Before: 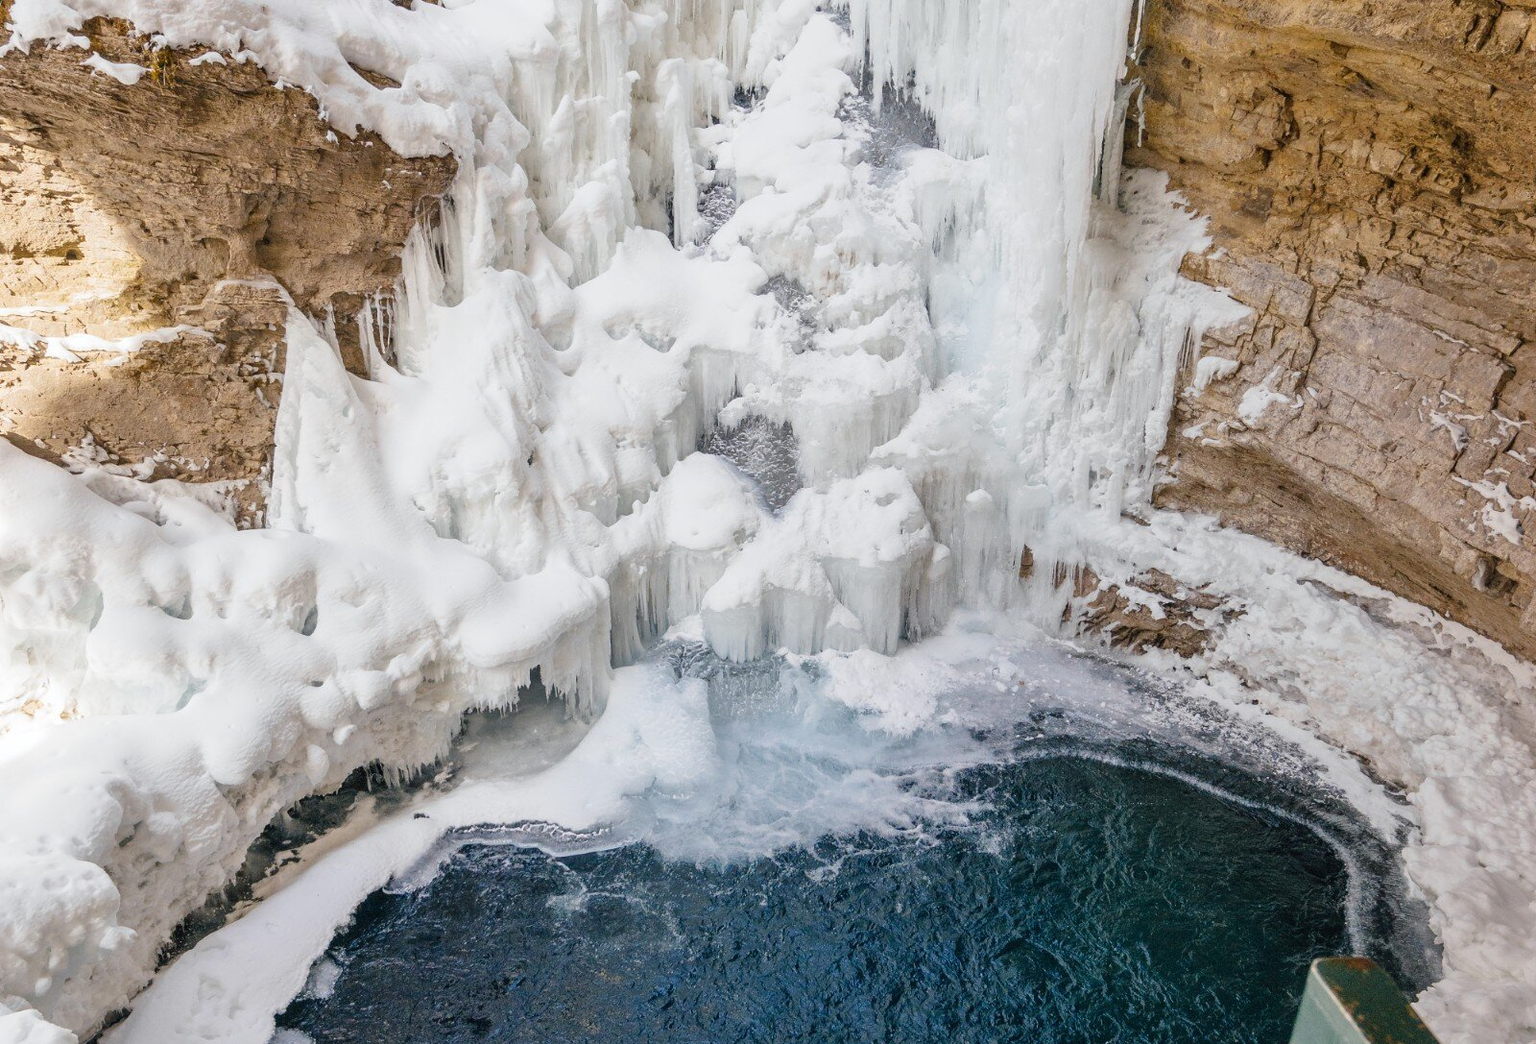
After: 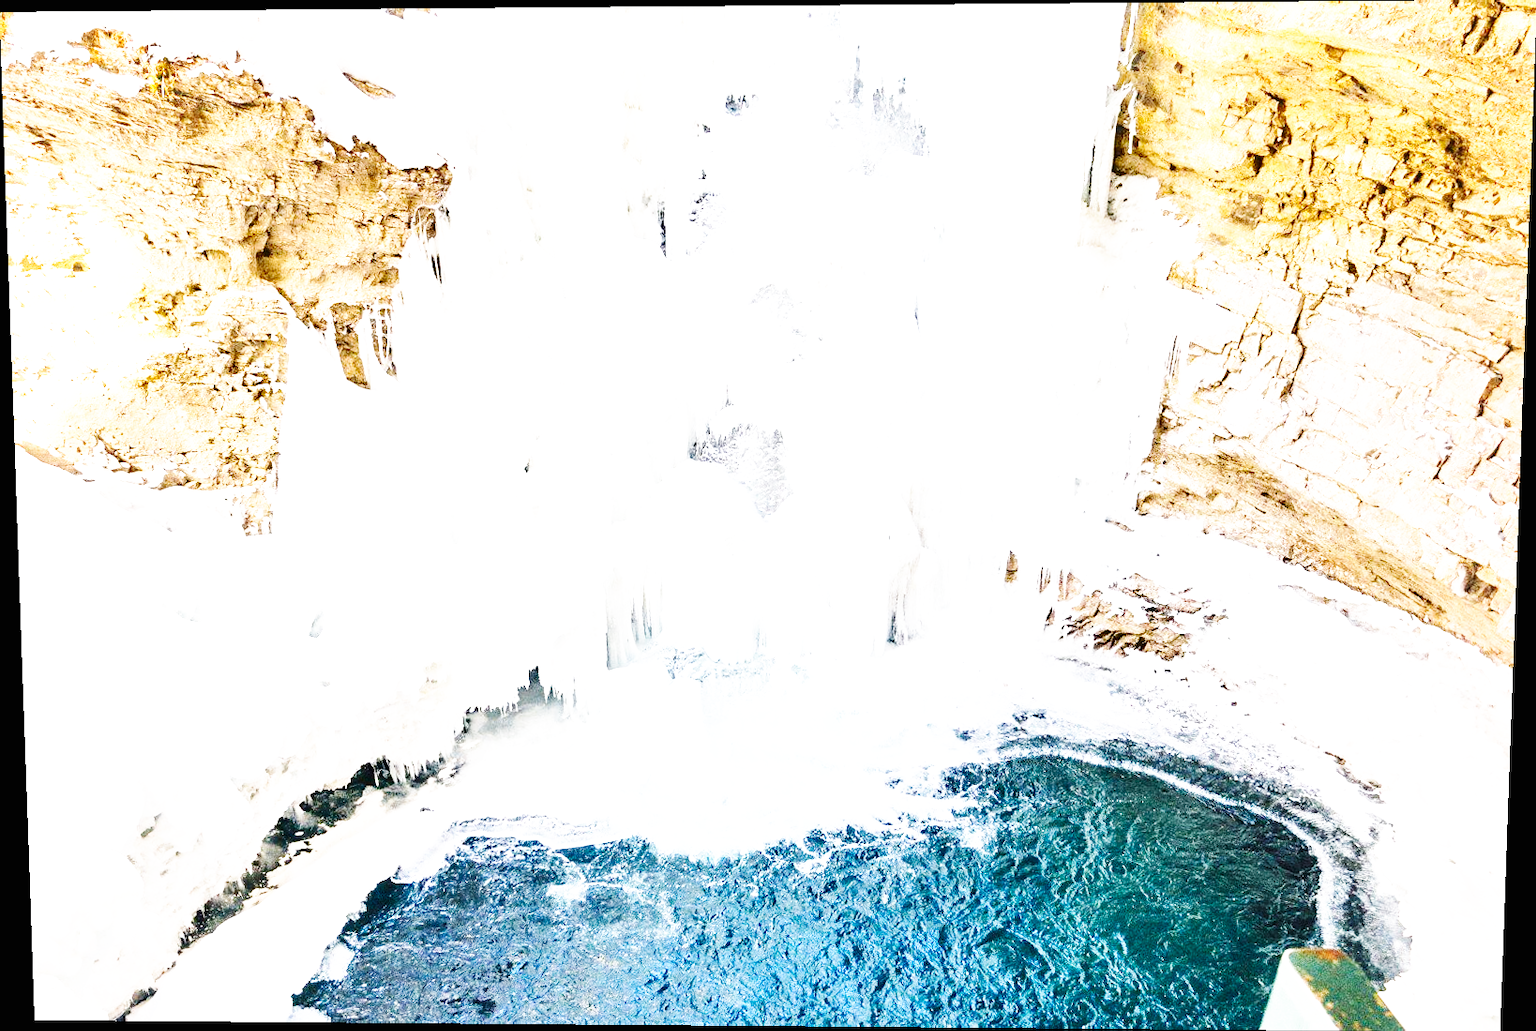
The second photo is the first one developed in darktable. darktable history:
base curve: curves: ch0 [(0, 0) (0.007, 0.004) (0.027, 0.03) (0.046, 0.07) (0.207, 0.54) (0.442, 0.872) (0.673, 0.972) (1, 1)], preserve colors none
shadows and highlights: shadows 5, soften with gaussian
rotate and perspective: lens shift (vertical) 0.048, lens shift (horizontal) -0.024, automatic cropping off
exposure: black level correction 0, exposure 1.675 EV, compensate exposure bias true, compensate highlight preservation false
